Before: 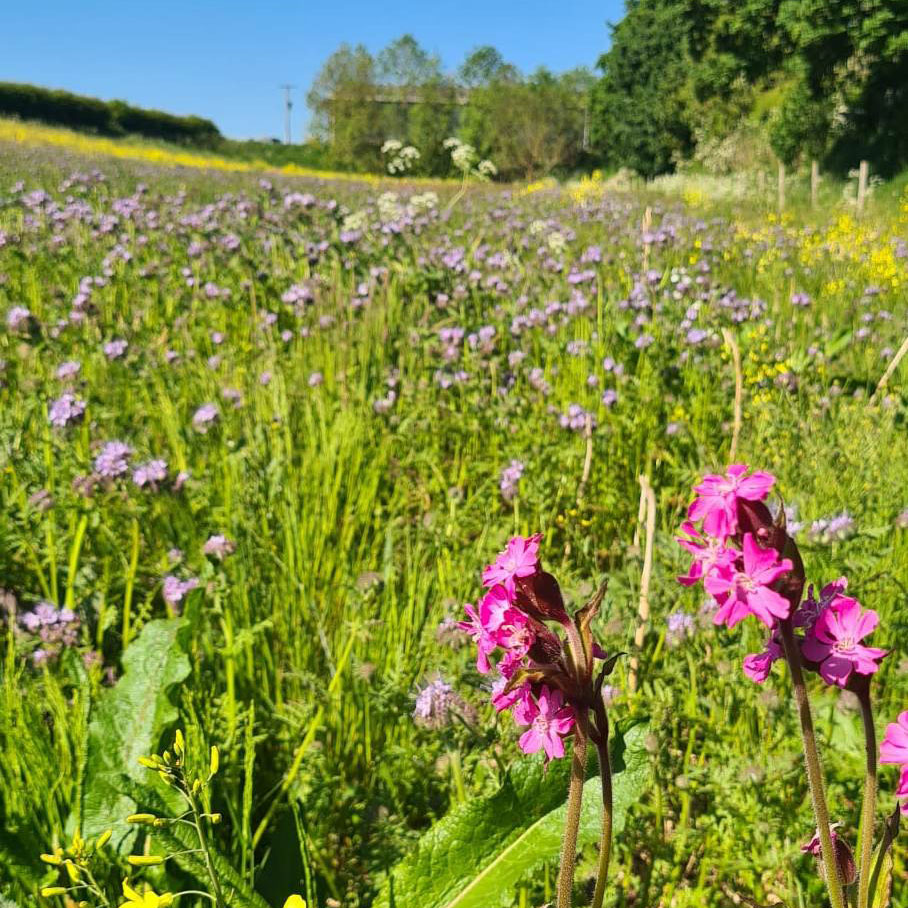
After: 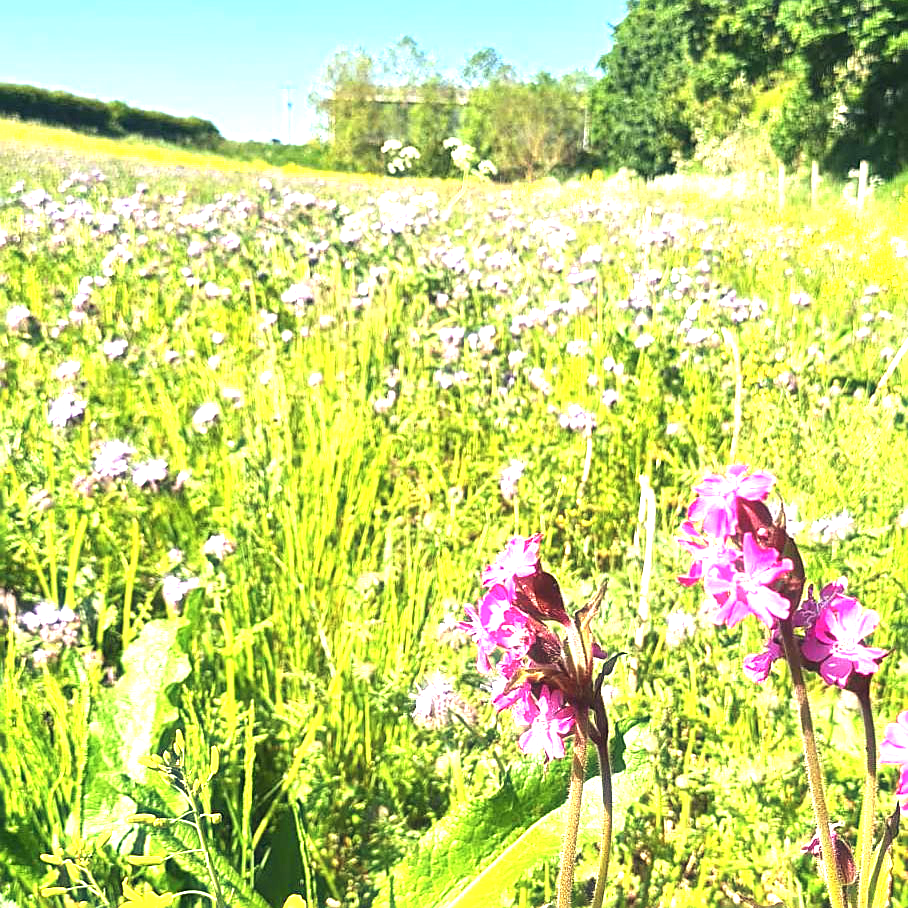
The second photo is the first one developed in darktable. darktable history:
exposure: black level correction 0, exposure 1.743 EV, compensate highlight preservation false
haze removal: strength -0.107, adaptive false
sharpen: on, module defaults
